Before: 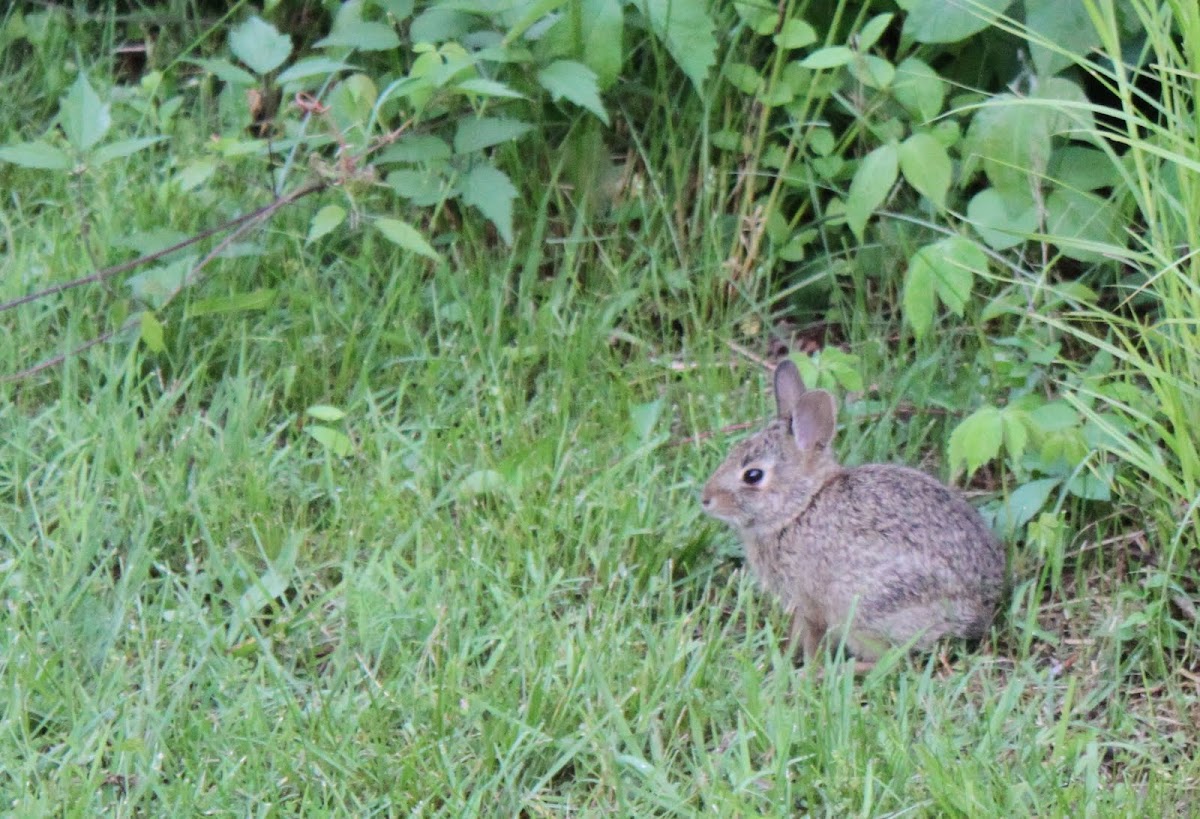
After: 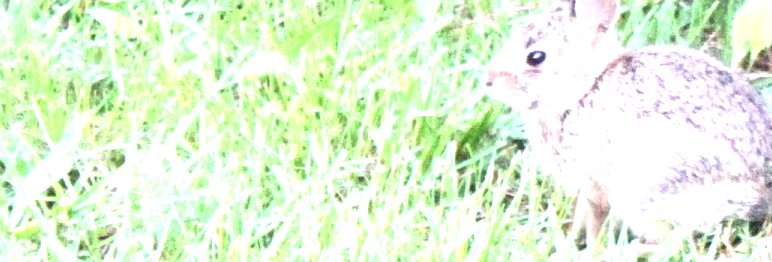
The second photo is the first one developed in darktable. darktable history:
exposure: black level correction 0.001, exposure 1.84 EV, compensate highlight preservation false
crop: left 18.091%, top 51.13%, right 17.525%, bottom 16.85%
